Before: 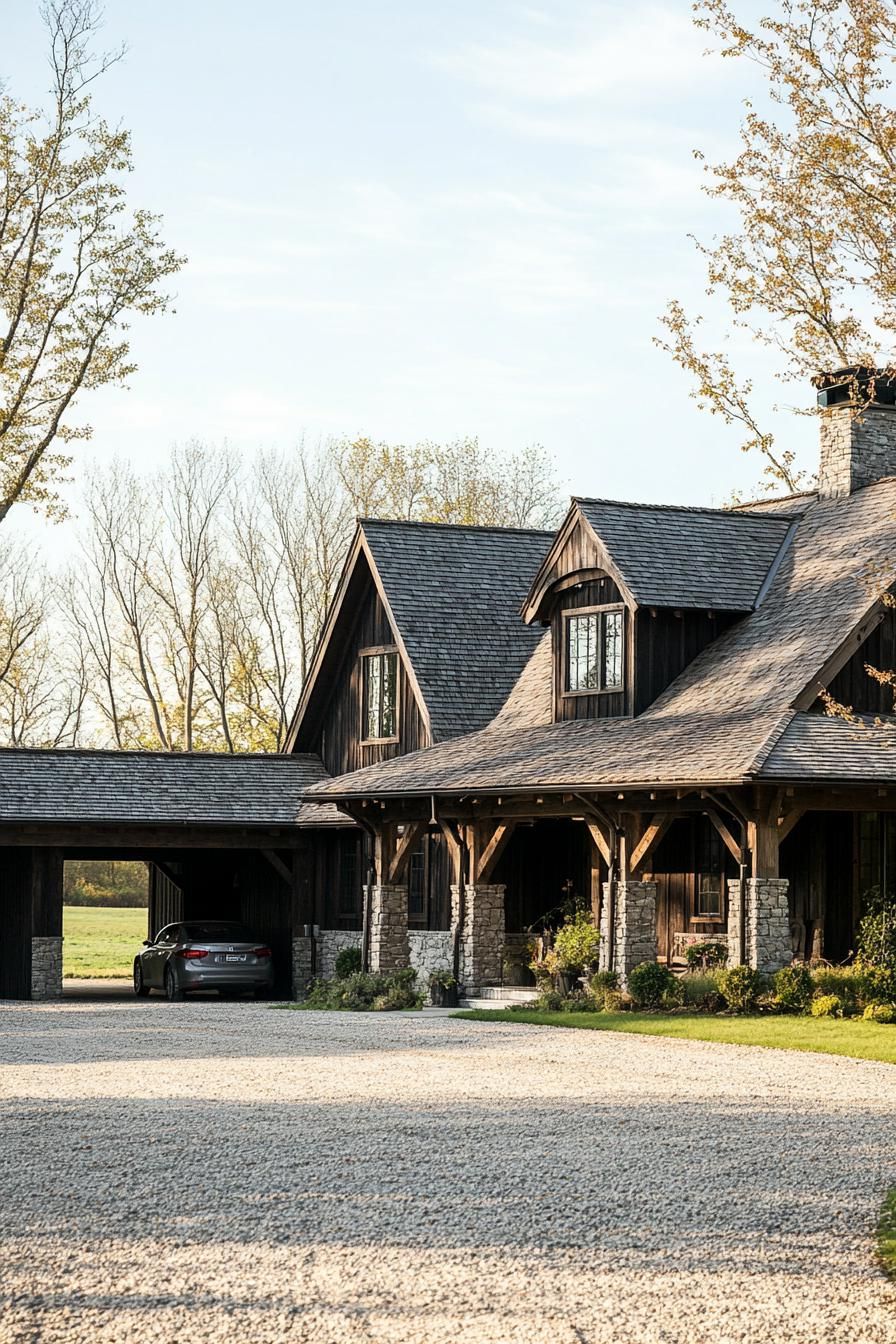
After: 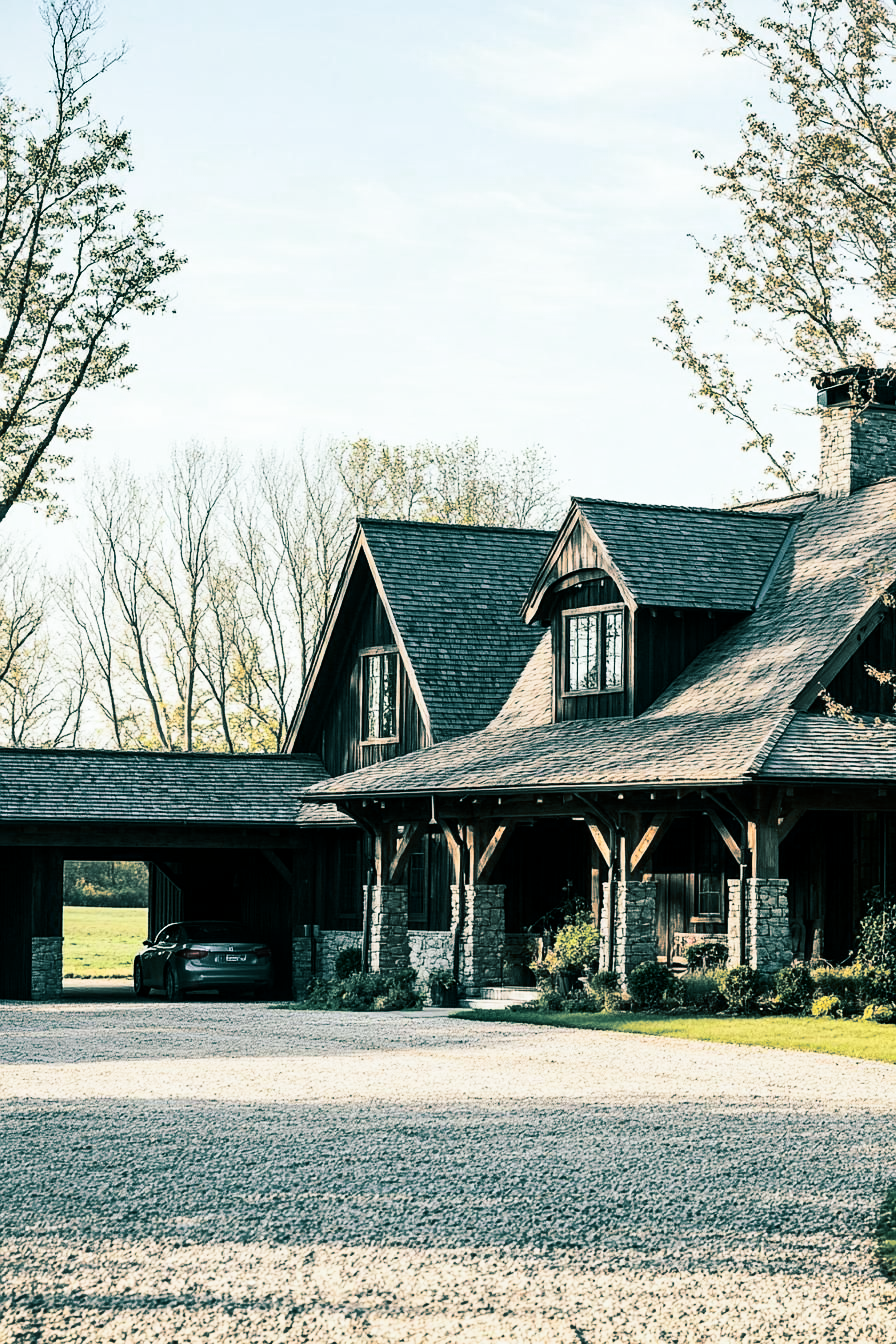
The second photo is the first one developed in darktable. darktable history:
contrast brightness saturation: contrast 0.28
split-toning: shadows › hue 183.6°, shadows › saturation 0.52, highlights › hue 0°, highlights › saturation 0
white balance: red 0.978, blue 0.999
shadows and highlights: radius 133.83, soften with gaussian
